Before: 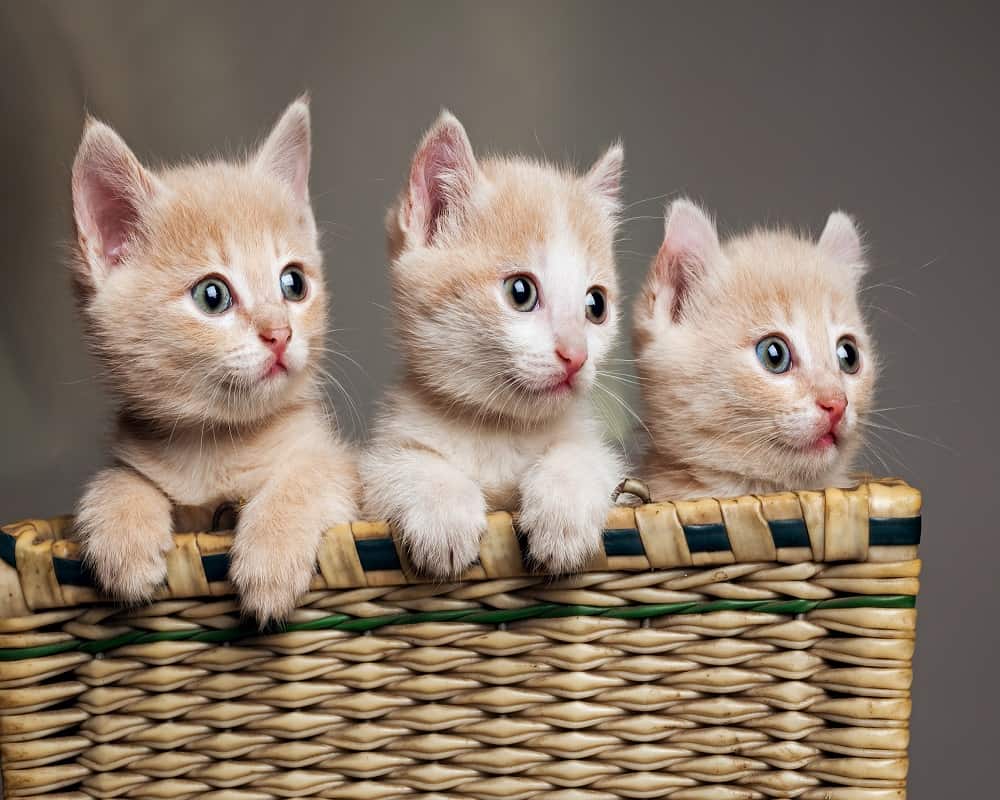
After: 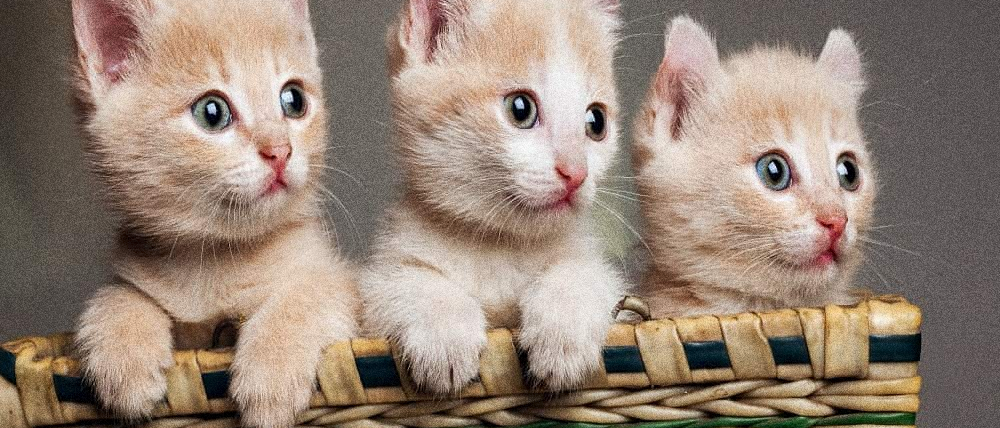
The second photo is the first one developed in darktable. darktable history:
crop and rotate: top 23.043%, bottom 23.437%
grain: coarseness 14.49 ISO, strength 48.04%, mid-tones bias 35%
